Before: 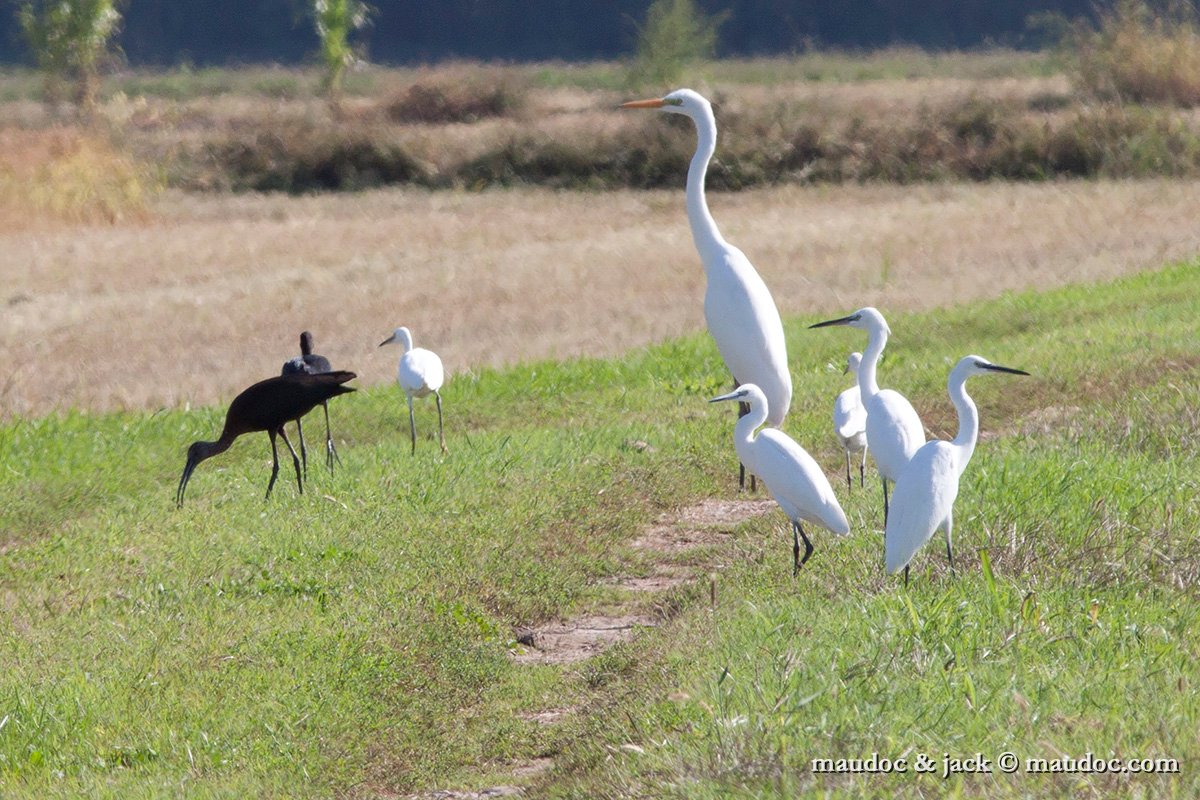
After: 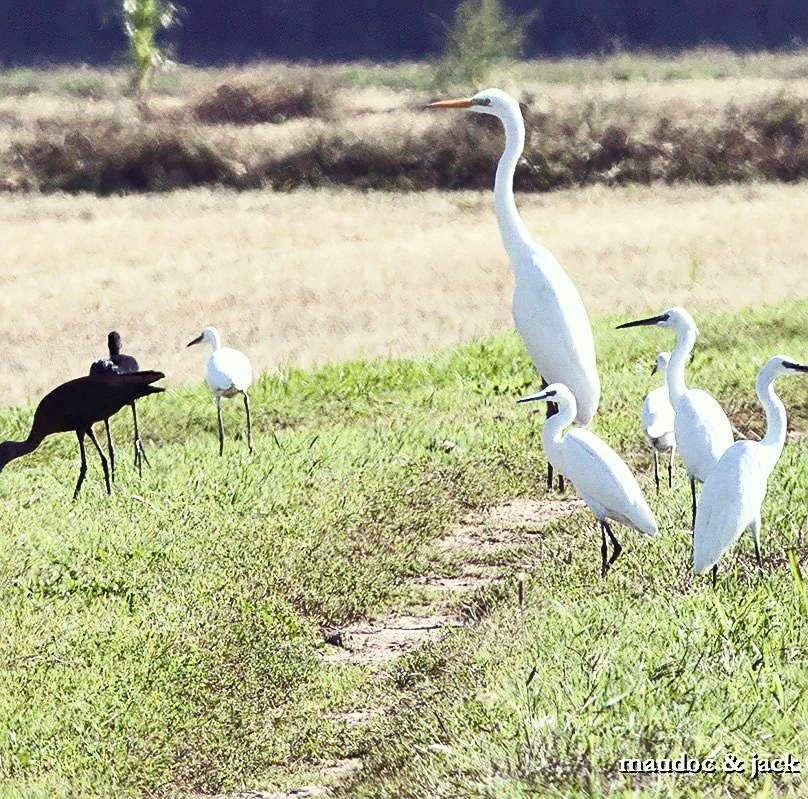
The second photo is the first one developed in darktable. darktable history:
exposure: exposure -0.297 EV, compensate highlight preservation false
sharpen: on, module defaults
crop and rotate: left 16.063%, right 16.55%
color balance rgb: shadows lift › luminance -21.362%, shadows lift › chroma 9.203%, shadows lift › hue 285.94°, linear chroma grading › global chroma 14.545%, perceptual saturation grading › global saturation 24.581%, perceptual saturation grading › highlights -50.966%, perceptual saturation grading › mid-tones 19.357%, perceptual saturation grading › shadows 61.695%
contrast brightness saturation: contrast 0.579, brightness 0.567, saturation -0.328
color correction: highlights a* -4.68, highlights b* 5.05, saturation 0.969
shadows and highlights: shadows 11.79, white point adjustment 1.17, soften with gaussian
